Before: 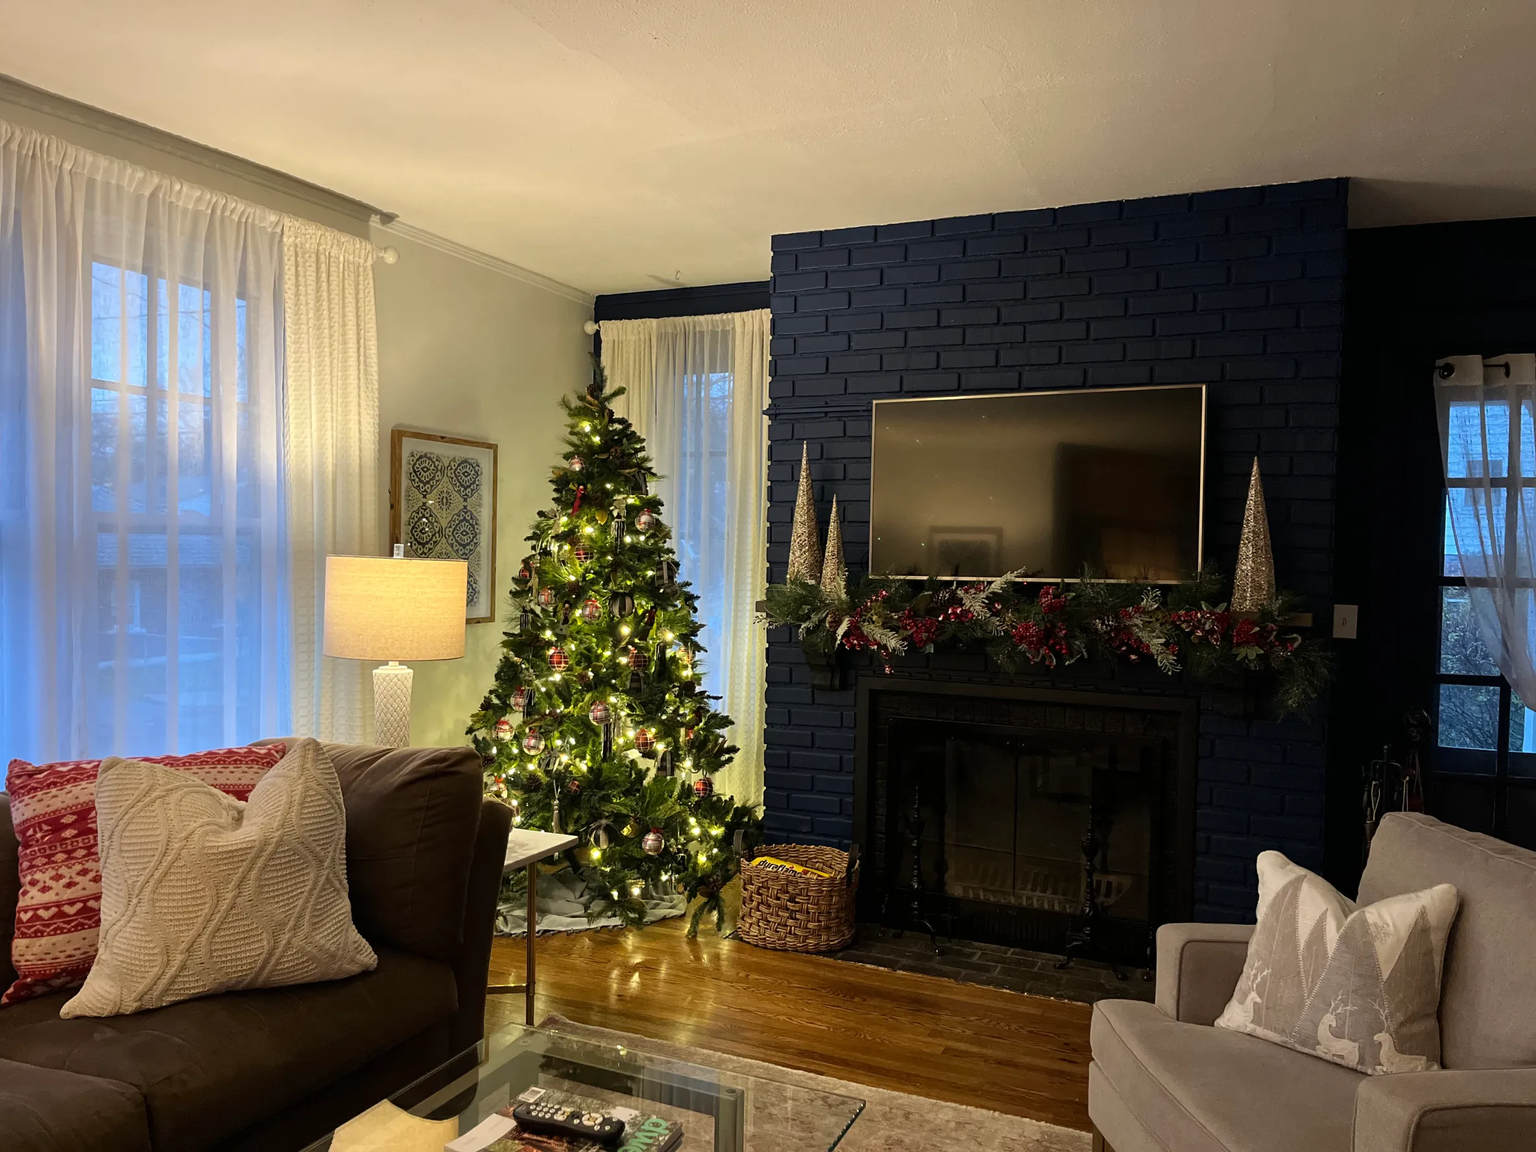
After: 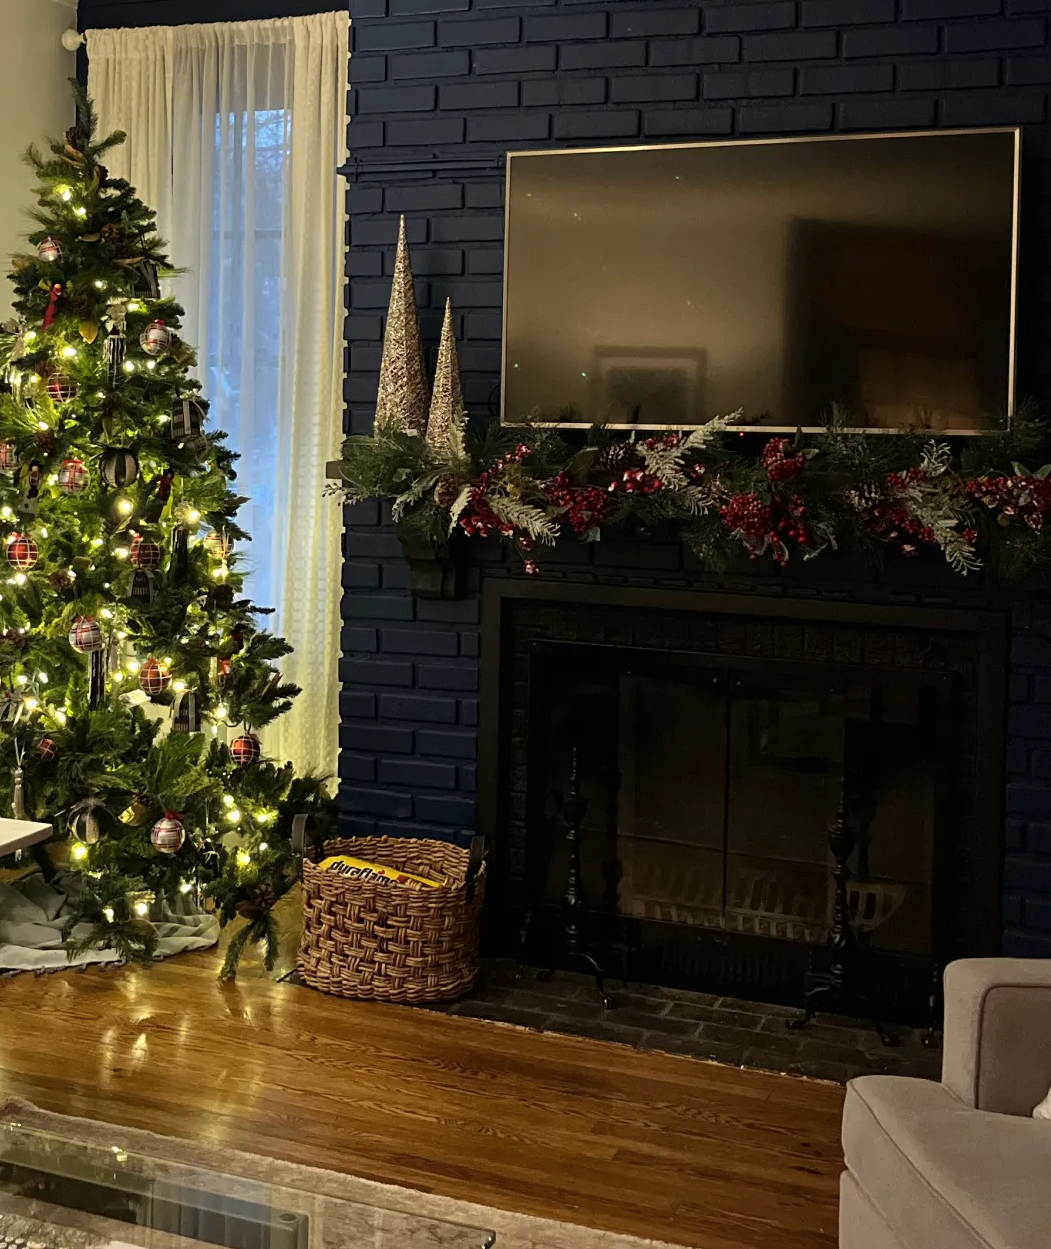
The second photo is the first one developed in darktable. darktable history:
contrast brightness saturation: saturation -0.05
crop: left 35.432%, top 26.233%, right 20.145%, bottom 3.432%
